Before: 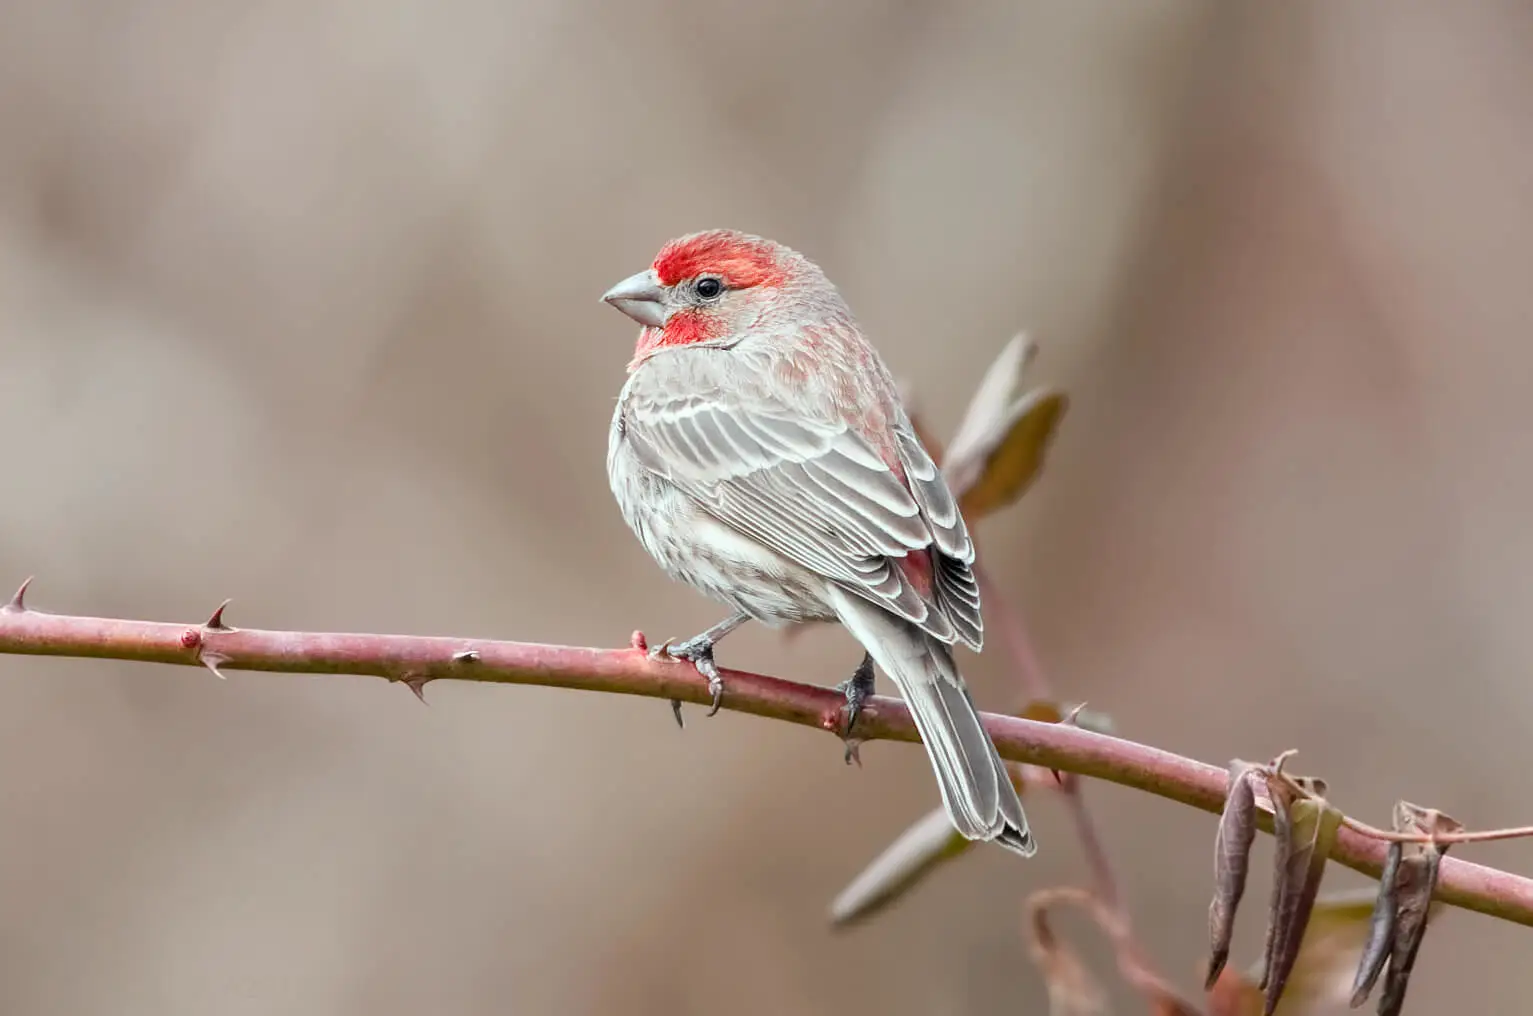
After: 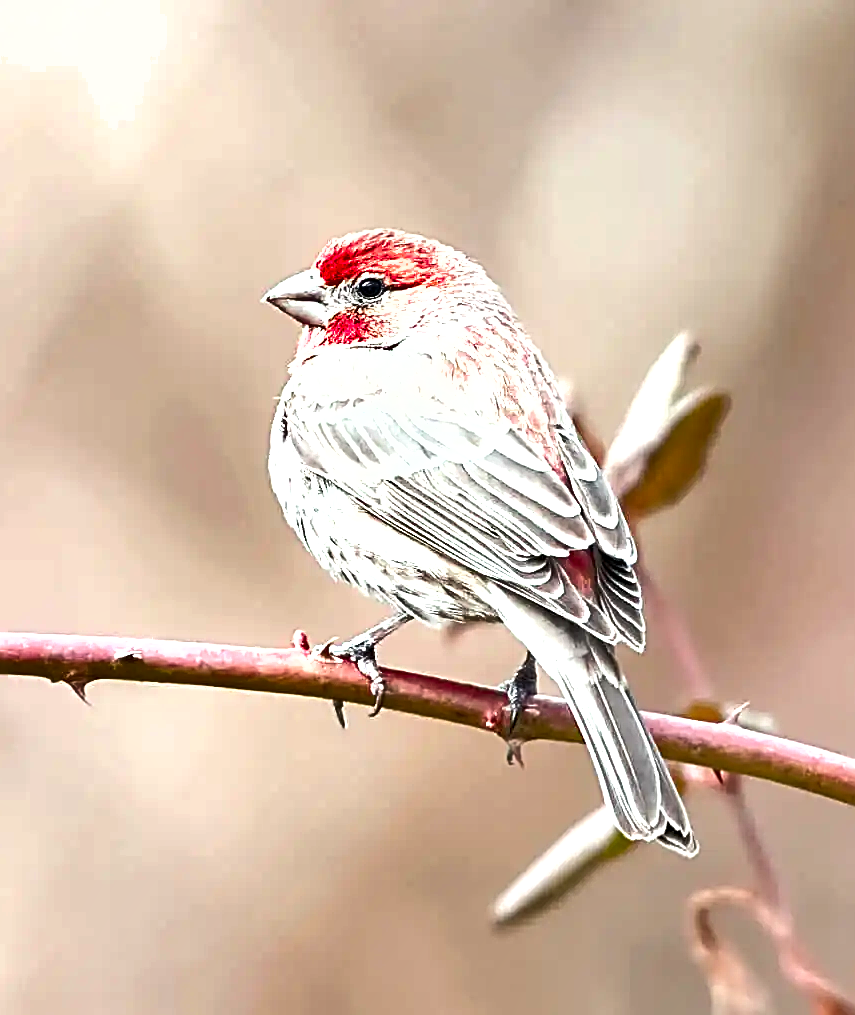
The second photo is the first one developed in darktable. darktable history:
crop: left 22.053%, right 22.119%, bottom 0.012%
sharpen: radius 2.839, amount 0.713
exposure: black level correction 0, exposure 1.192 EV, compensate exposure bias true, compensate highlight preservation false
shadows and highlights: shadows 59.34, soften with gaussian
